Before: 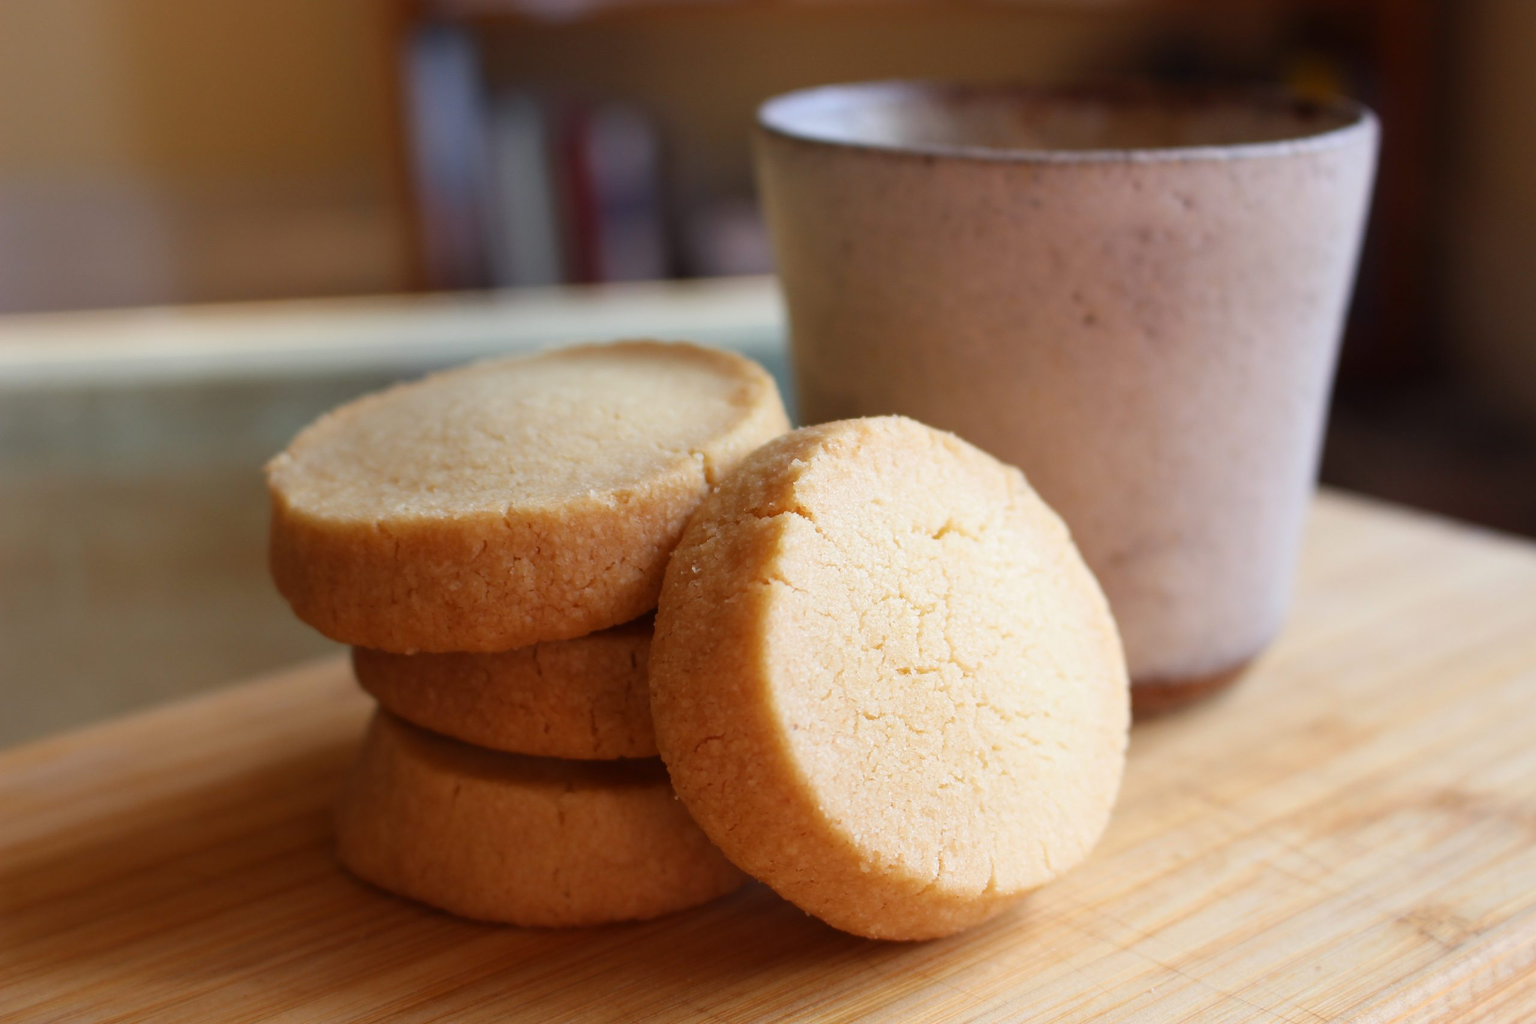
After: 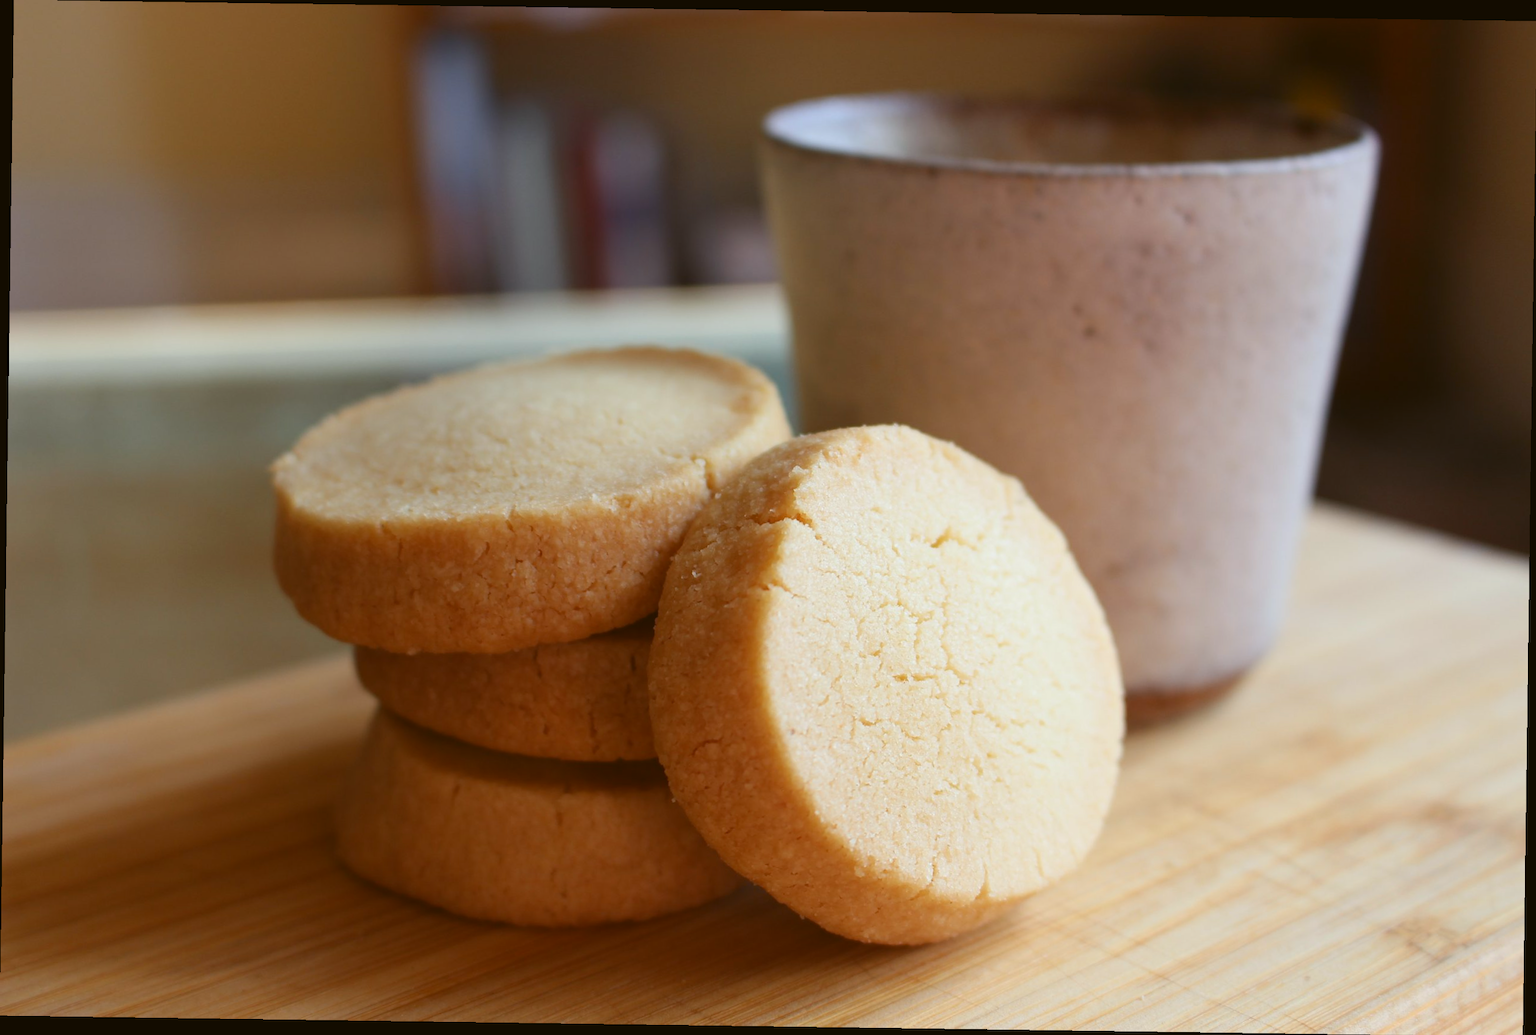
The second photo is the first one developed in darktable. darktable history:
rotate and perspective: rotation 0.8°, automatic cropping off
color balance: lift [1.004, 1.002, 1.002, 0.998], gamma [1, 1.007, 1.002, 0.993], gain [1, 0.977, 1.013, 1.023], contrast -3.64%
